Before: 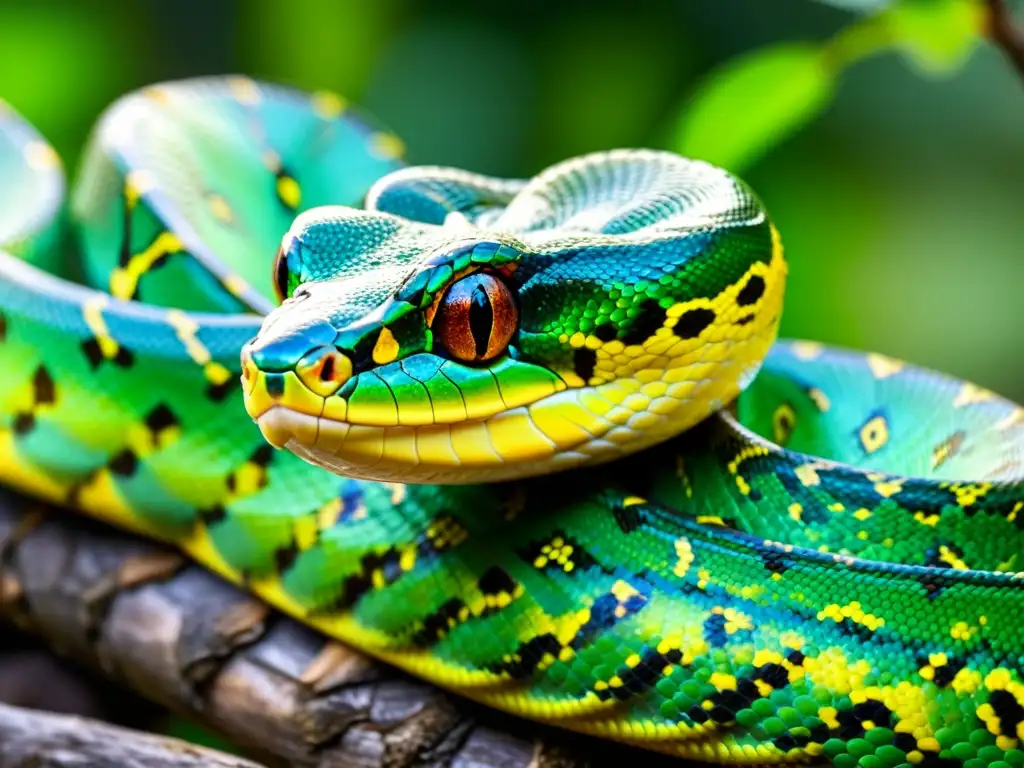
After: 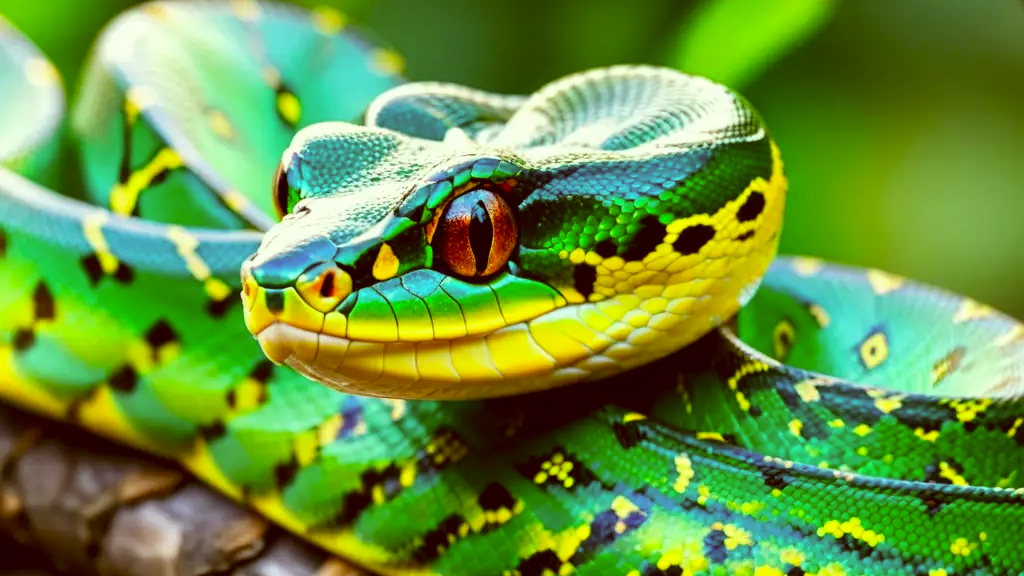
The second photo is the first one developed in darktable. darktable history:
color correction: highlights a* -6.01, highlights b* 9.11, shadows a* 9.98, shadows b* 23.81
exposure: compensate exposure bias true, compensate highlight preservation false
crop: top 11.045%, bottom 13.878%
